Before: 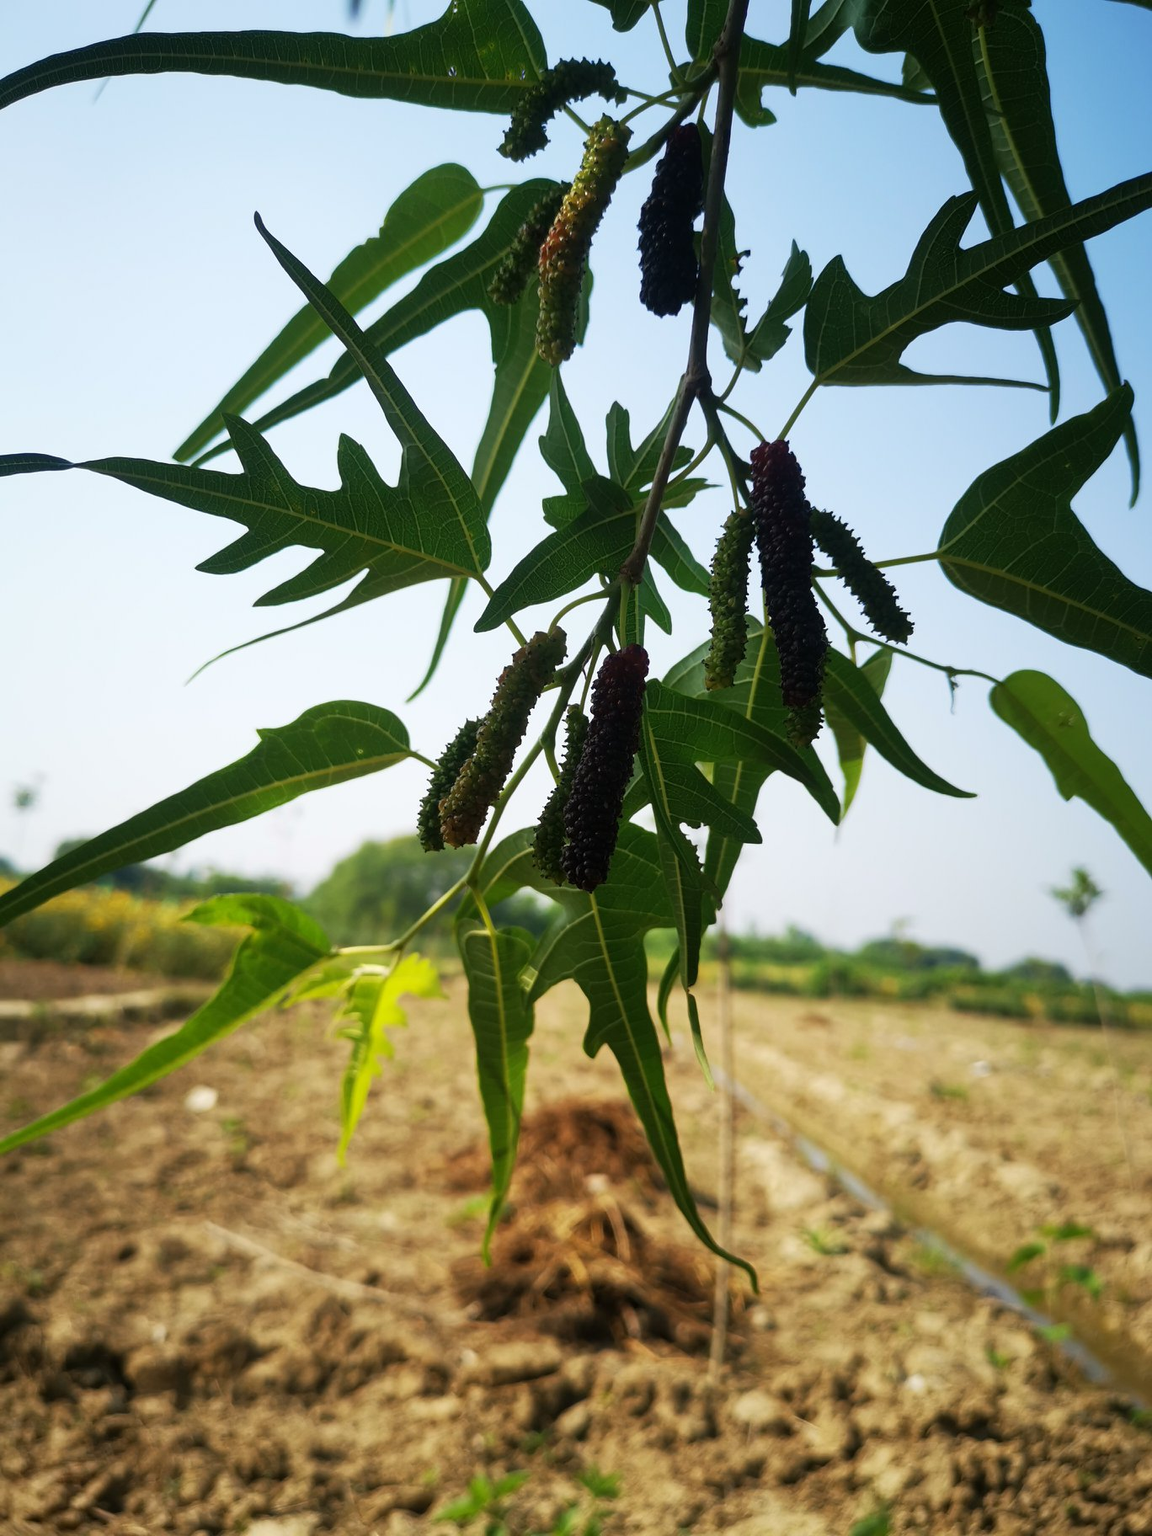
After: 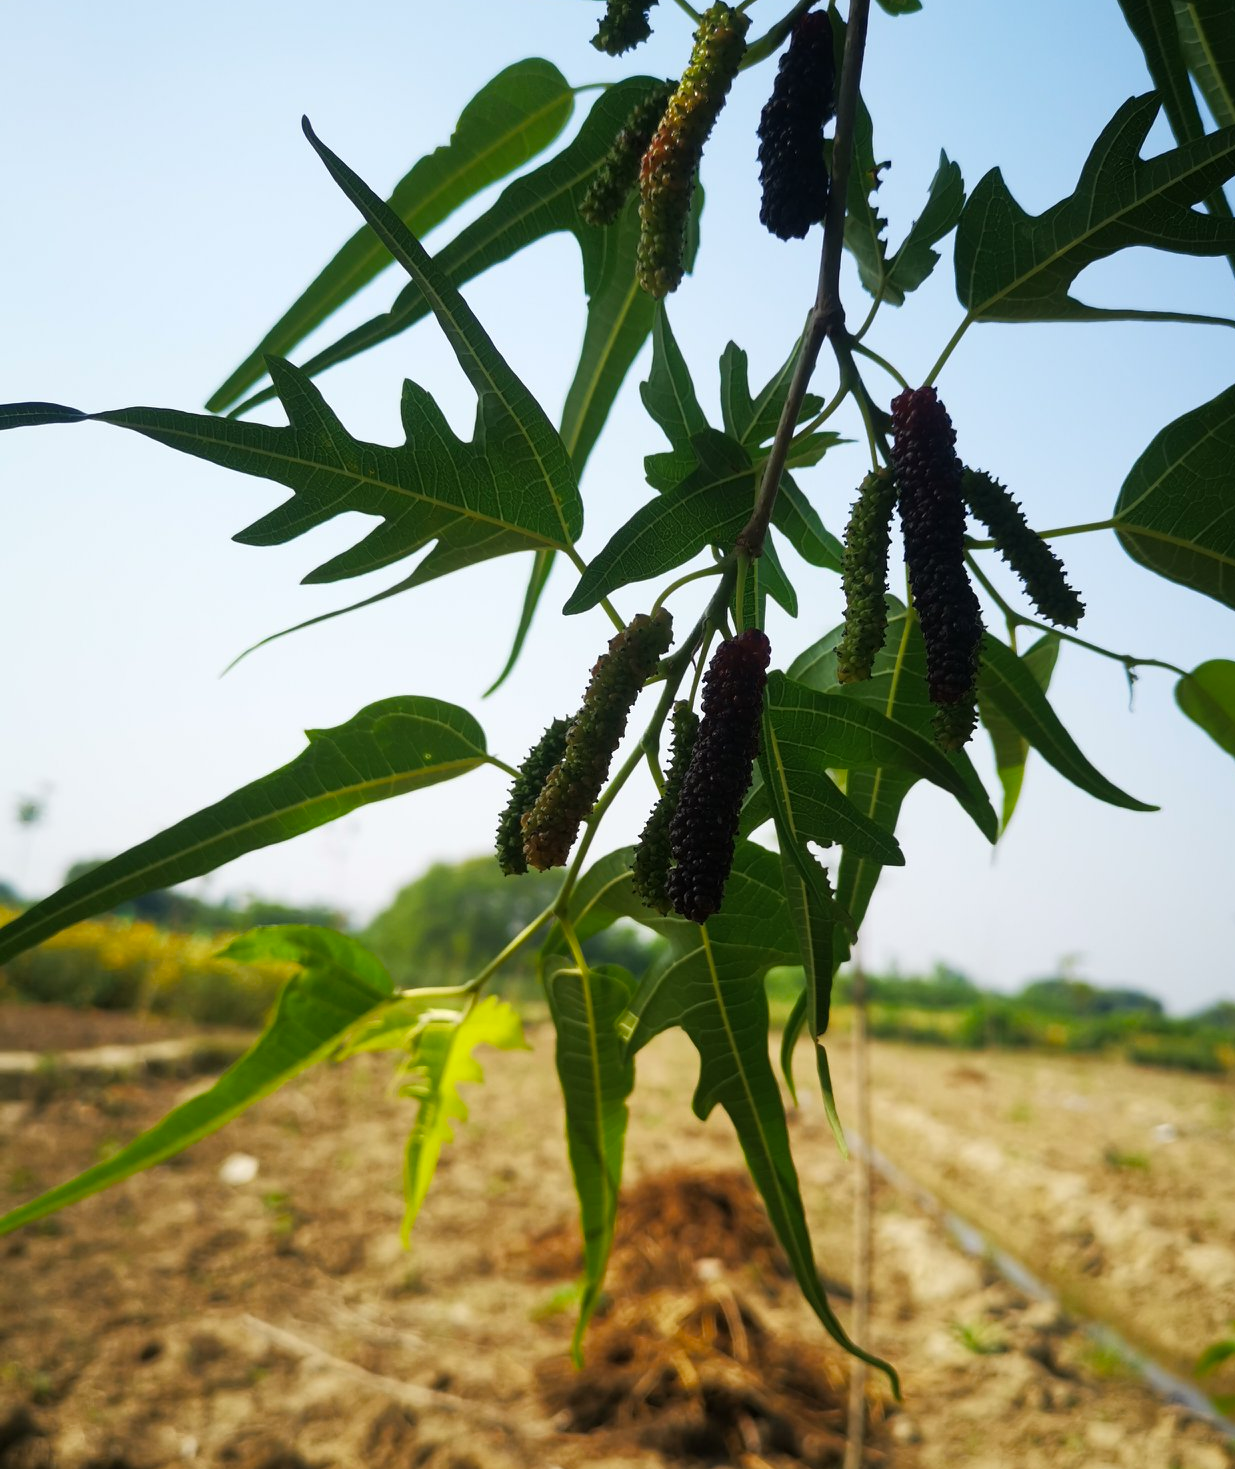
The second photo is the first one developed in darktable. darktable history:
crop: top 7.49%, right 9.717%, bottom 11.943%
color balance rgb: shadows fall-off 101%, linear chroma grading › mid-tones 7.63%, perceptual saturation grading › mid-tones 11.68%, mask middle-gray fulcrum 22.45%, global vibrance 10.11%, saturation formula JzAzBz (2021)
